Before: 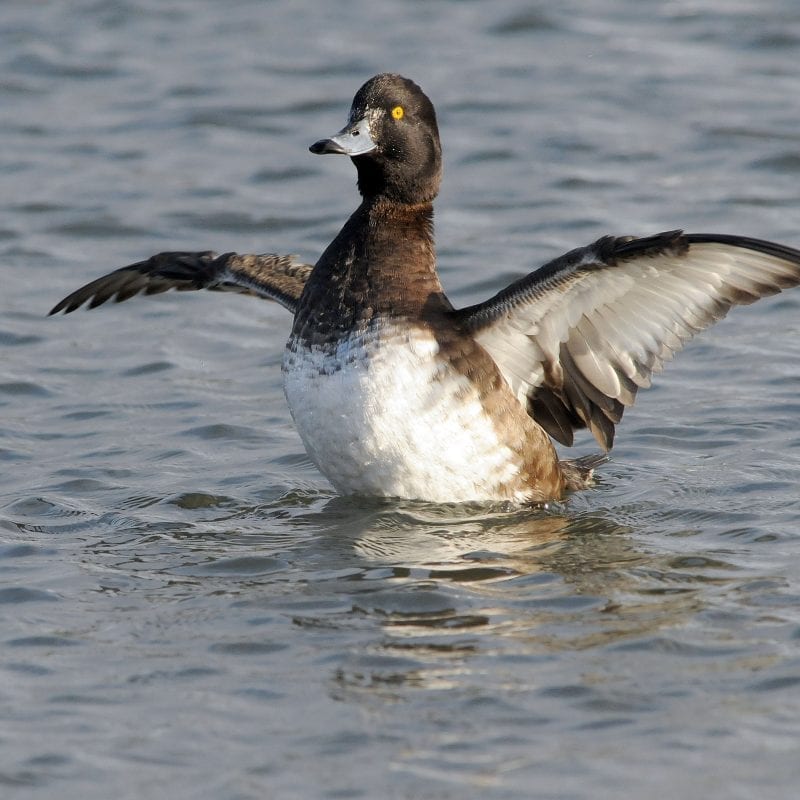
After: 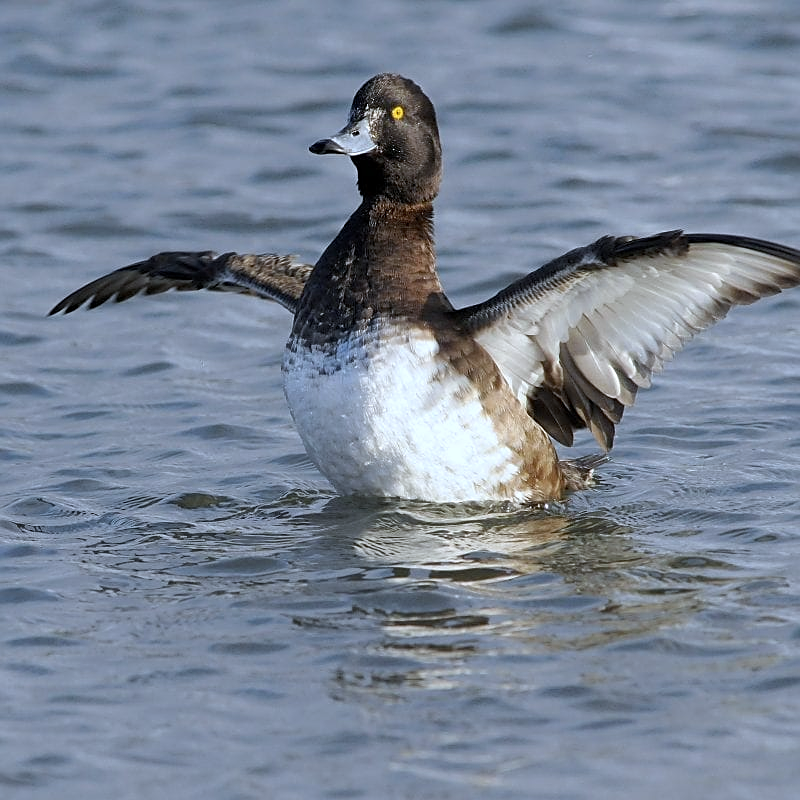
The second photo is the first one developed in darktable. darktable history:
sharpen: on, module defaults
white balance: red 0.931, blue 1.11
